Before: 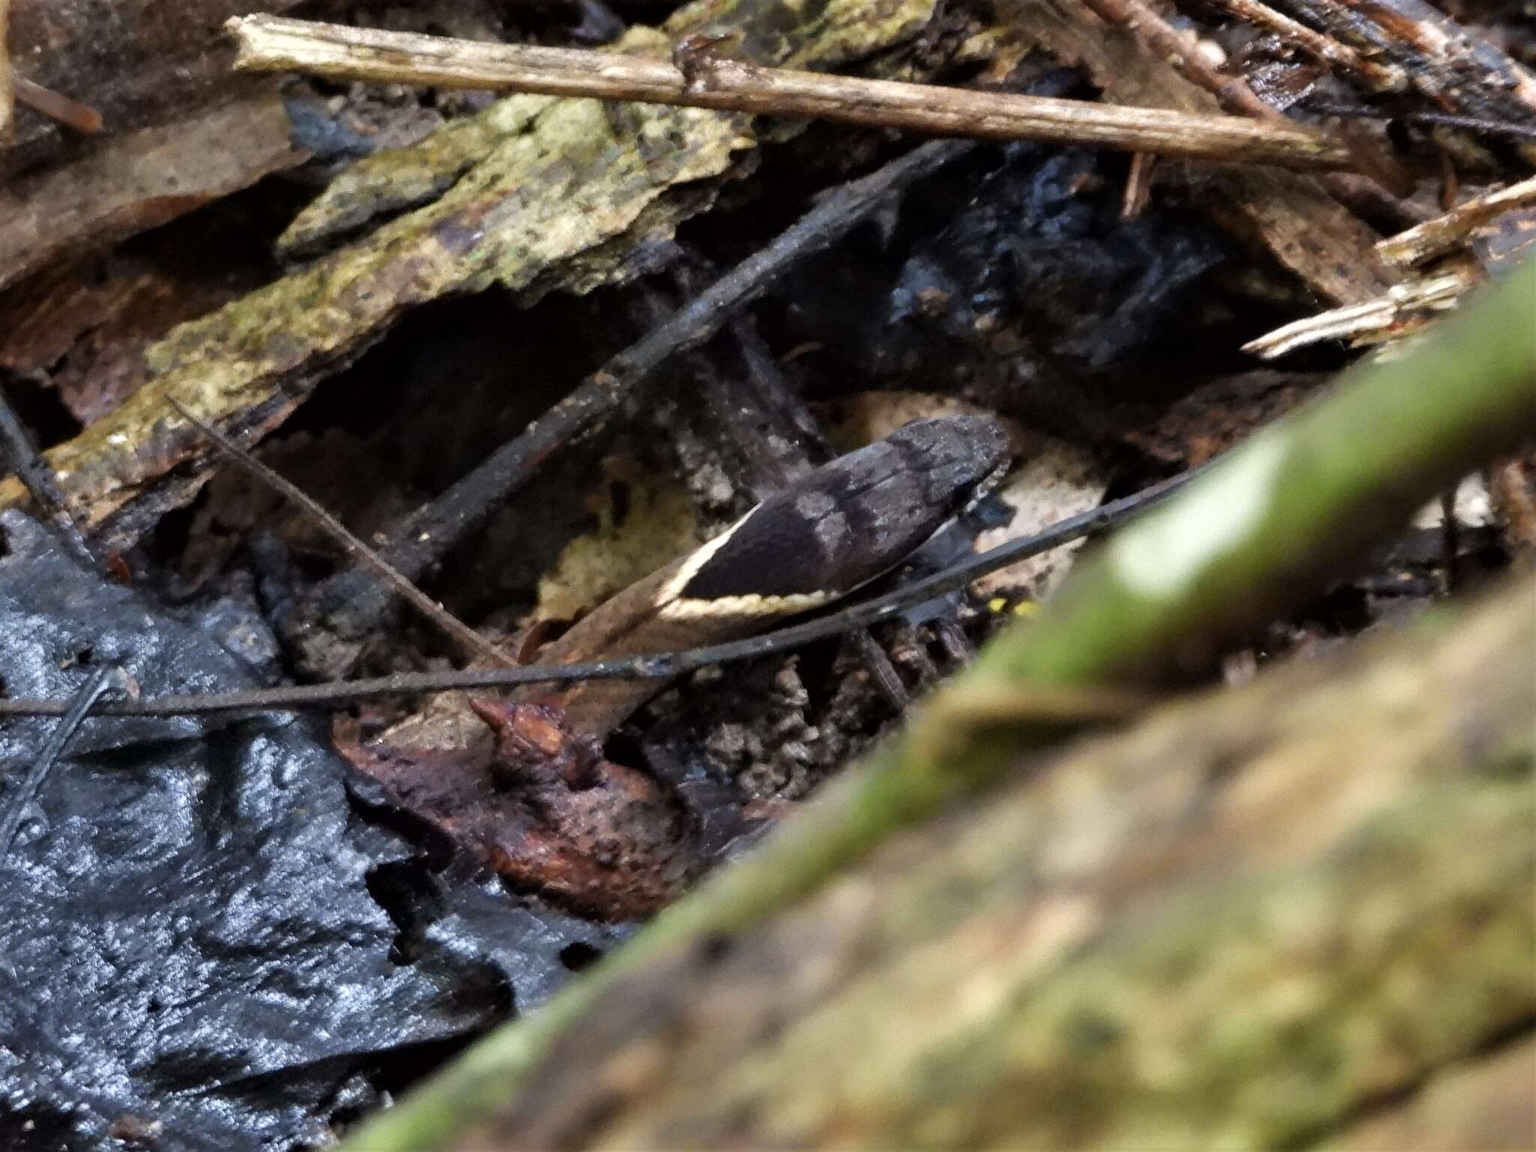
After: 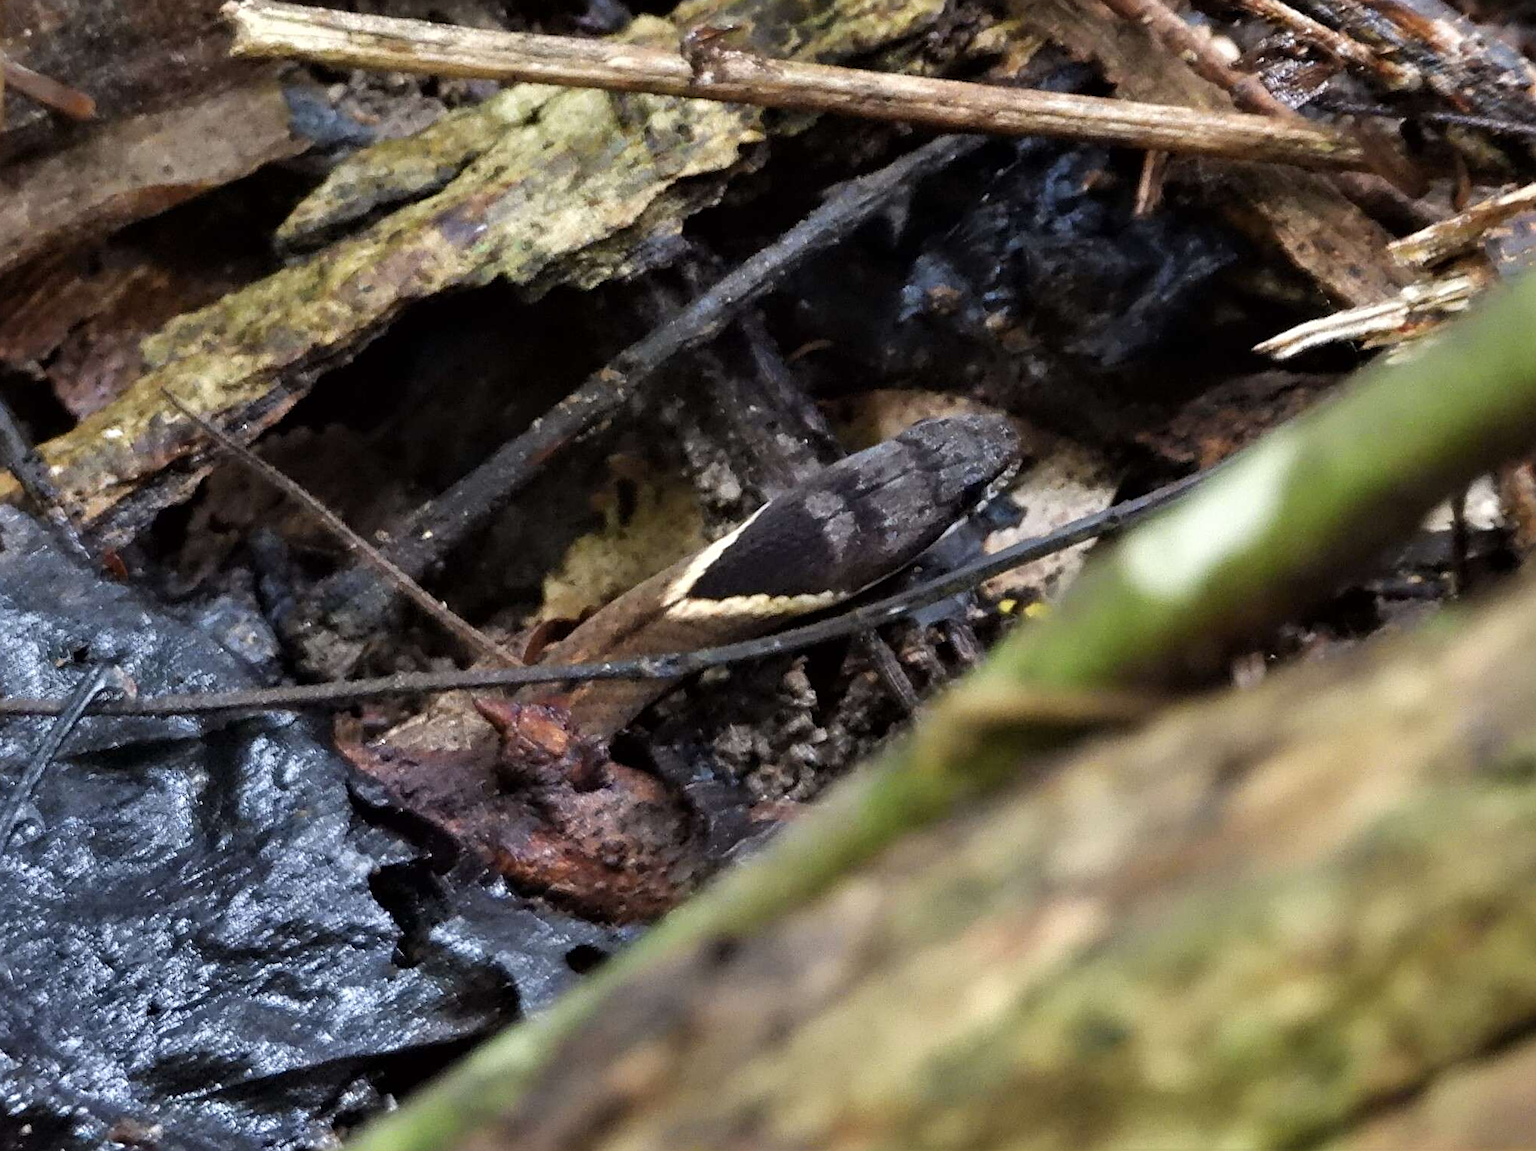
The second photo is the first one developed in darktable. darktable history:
sharpen: on, module defaults
shadows and highlights: radius 337.17, shadows 29.01, soften with gaussian
rotate and perspective: rotation 0.174°, lens shift (vertical) 0.013, lens shift (horizontal) 0.019, shear 0.001, automatic cropping original format, crop left 0.007, crop right 0.991, crop top 0.016, crop bottom 0.997
